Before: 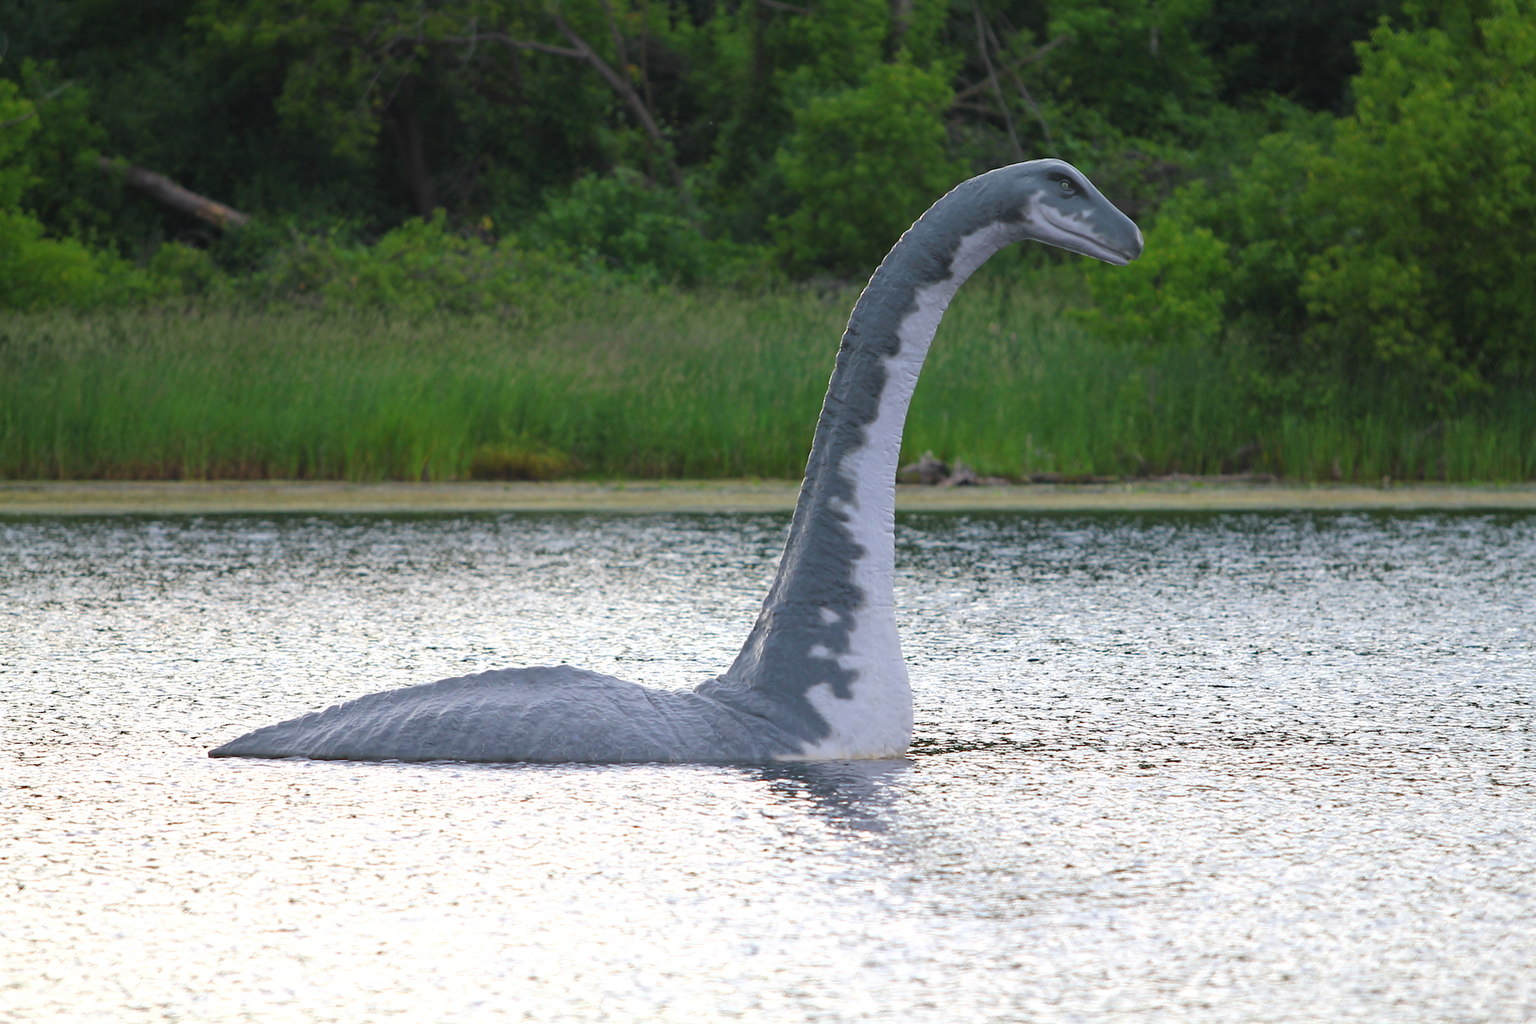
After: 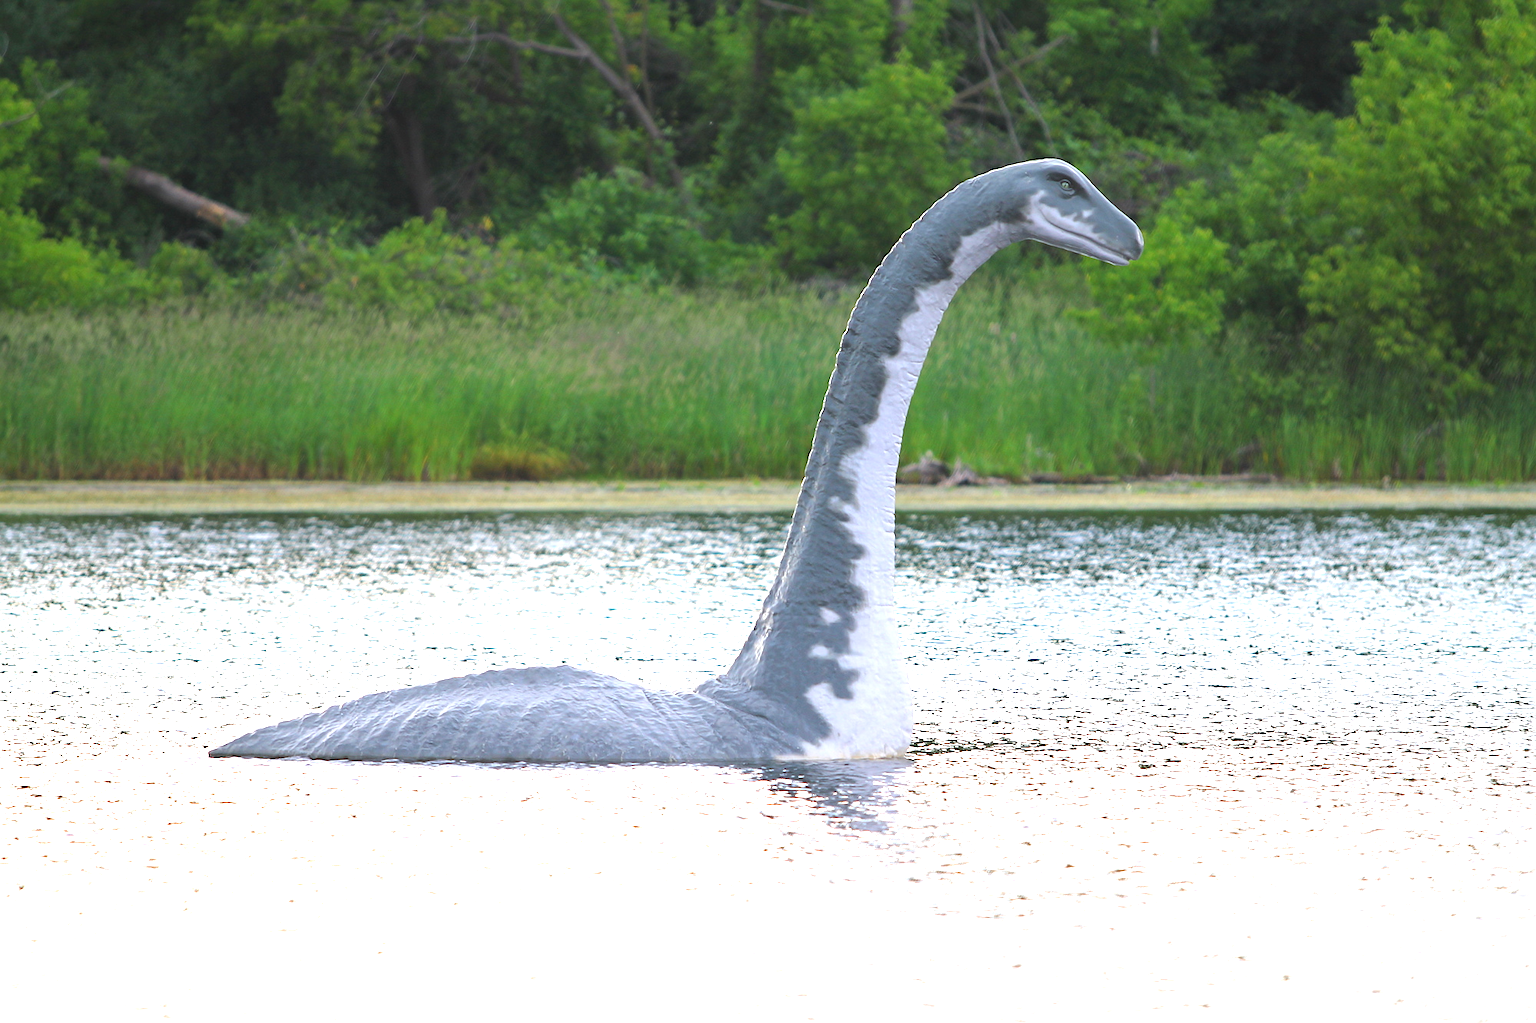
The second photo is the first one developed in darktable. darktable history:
sharpen: radius 1.272, amount 0.305, threshold 0
exposure: black level correction 0, exposure 1.1 EV, compensate exposure bias true, compensate highlight preservation false
